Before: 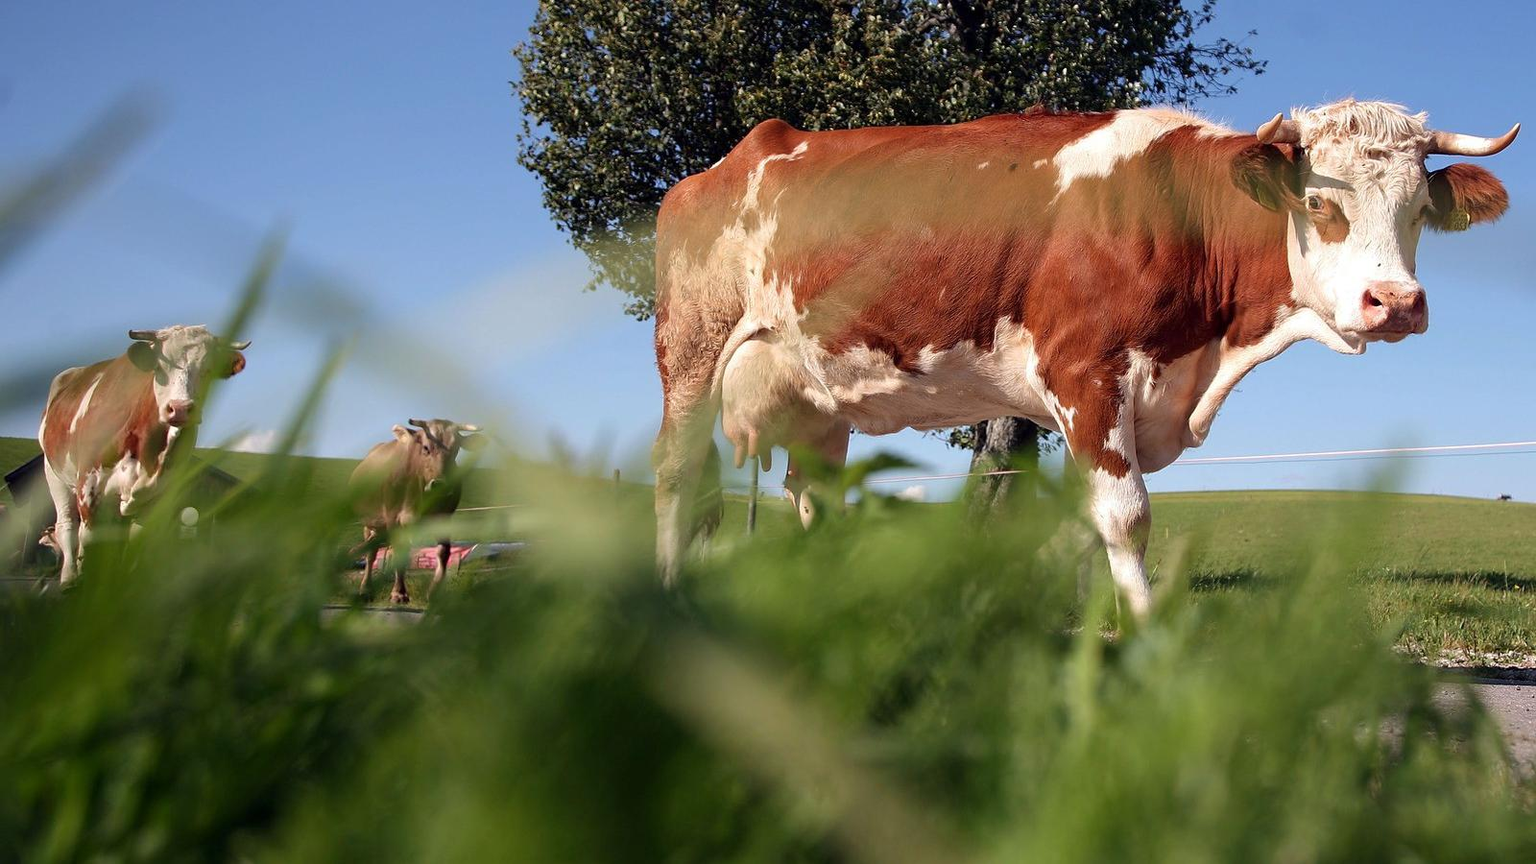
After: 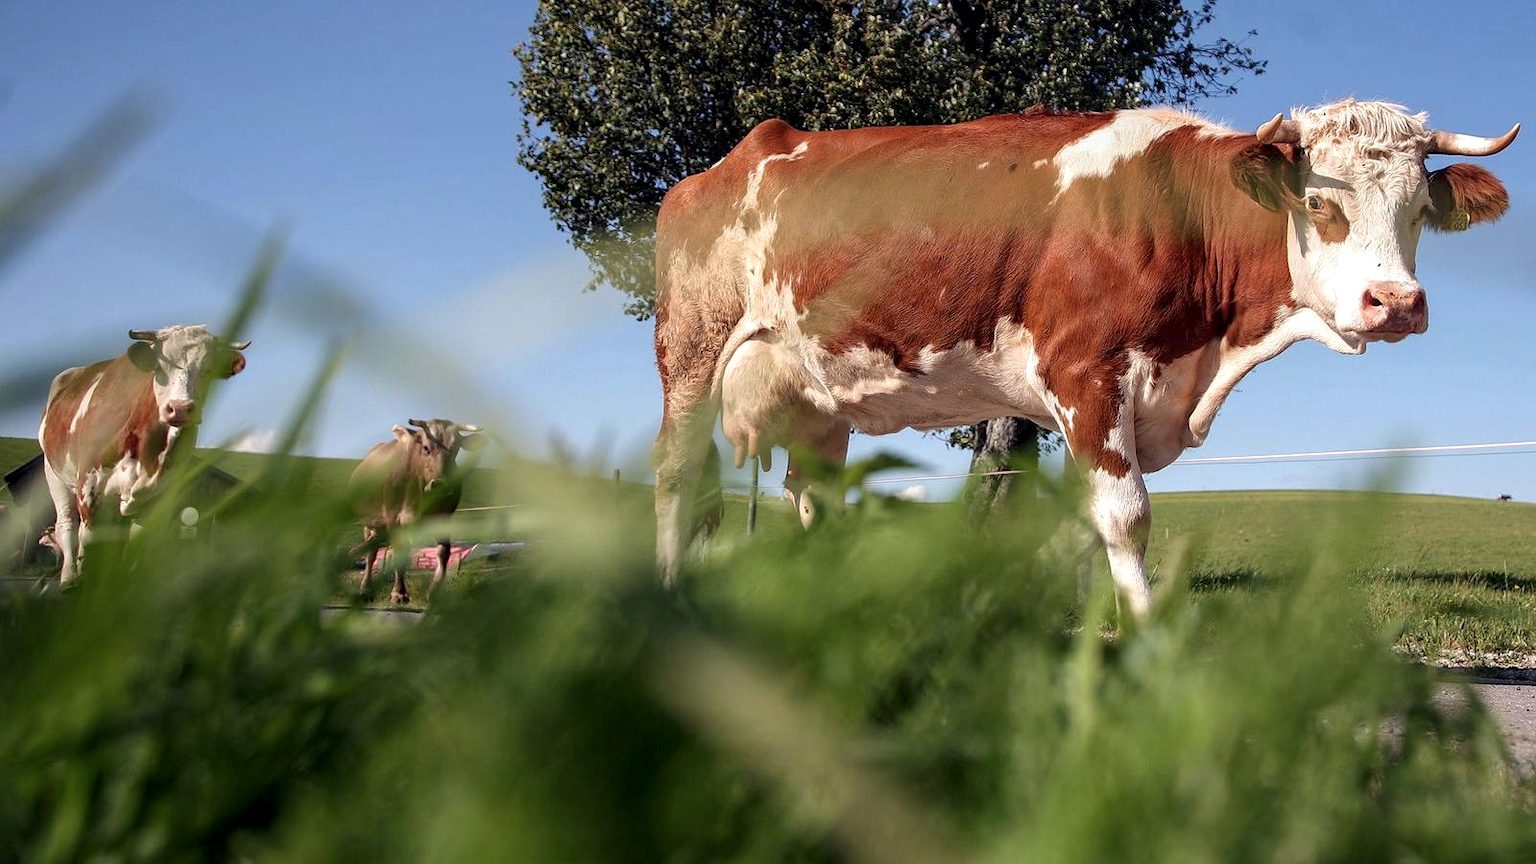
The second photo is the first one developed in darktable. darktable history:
local contrast: on, module defaults
contrast brightness saturation: saturation -0.05
